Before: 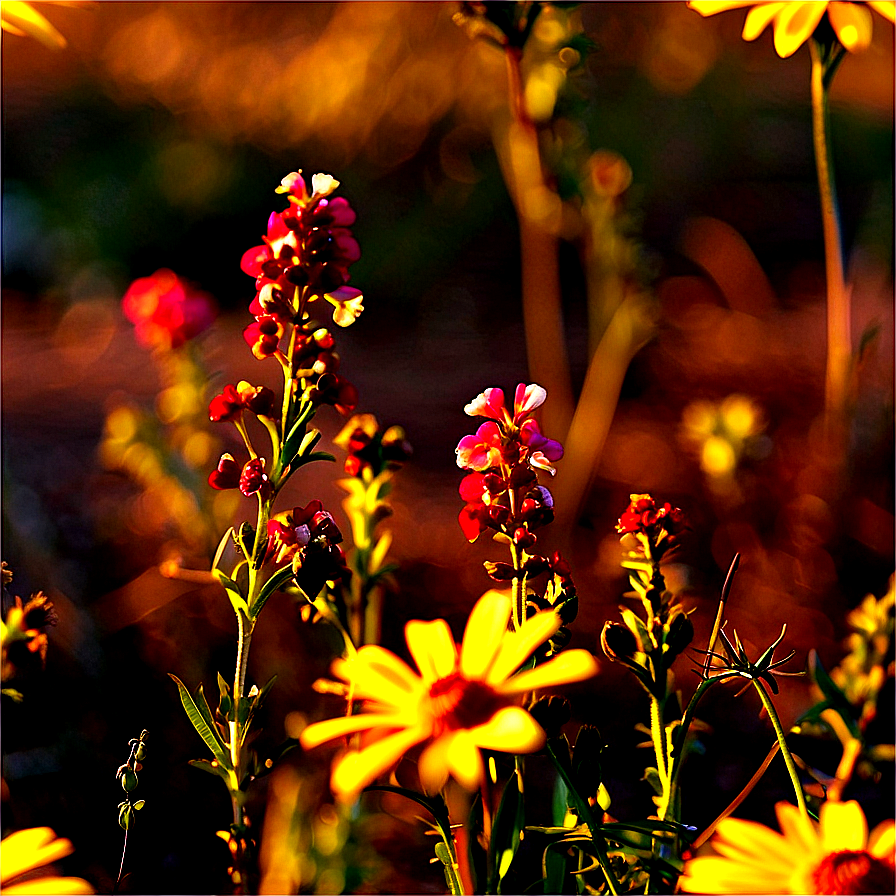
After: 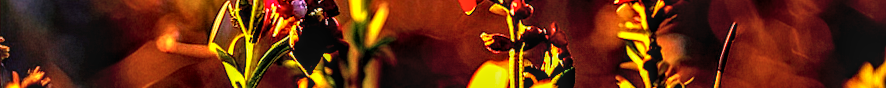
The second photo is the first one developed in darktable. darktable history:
rotate and perspective: rotation -0.45°, automatic cropping original format, crop left 0.008, crop right 0.992, crop top 0.012, crop bottom 0.988
crop and rotate: top 59.084%, bottom 30.916%
local contrast: highlights 20%, shadows 70%, detail 170%
contrast brightness saturation: contrast -0.1, brightness 0.05, saturation 0.08
